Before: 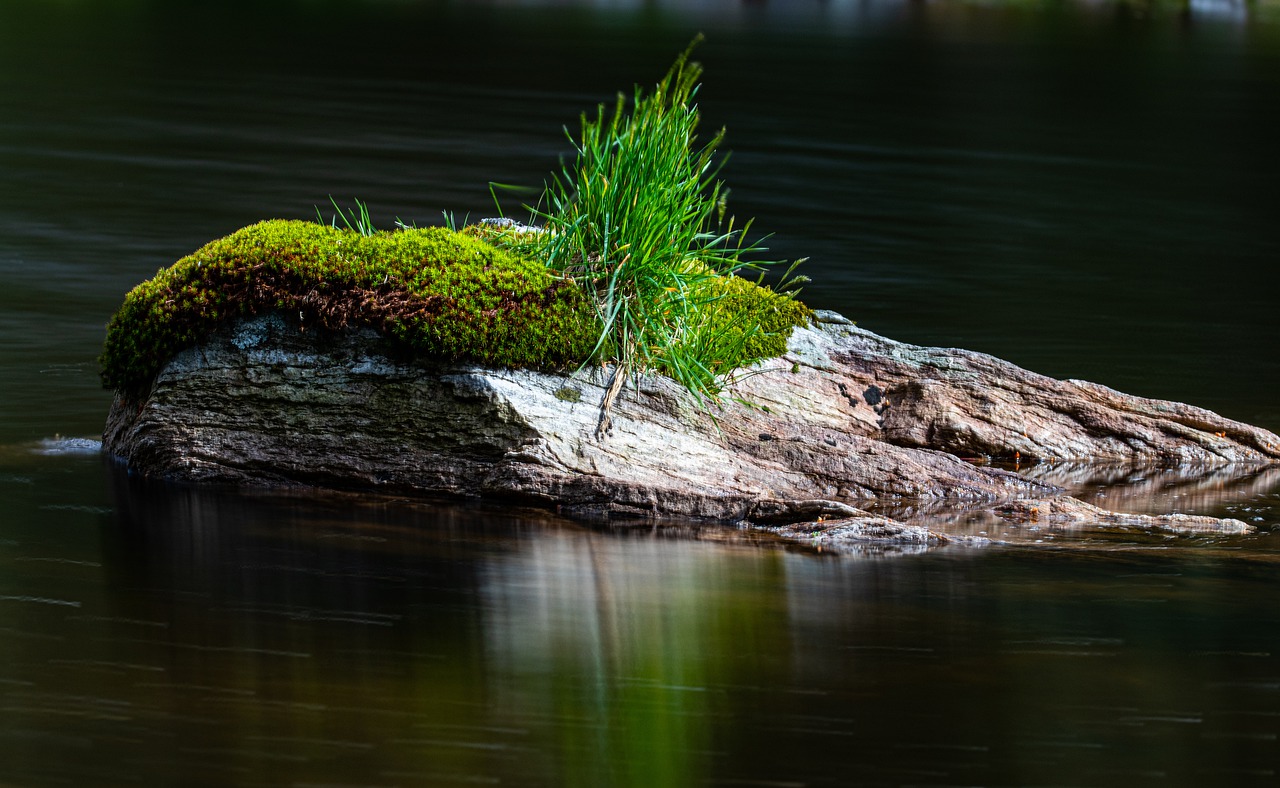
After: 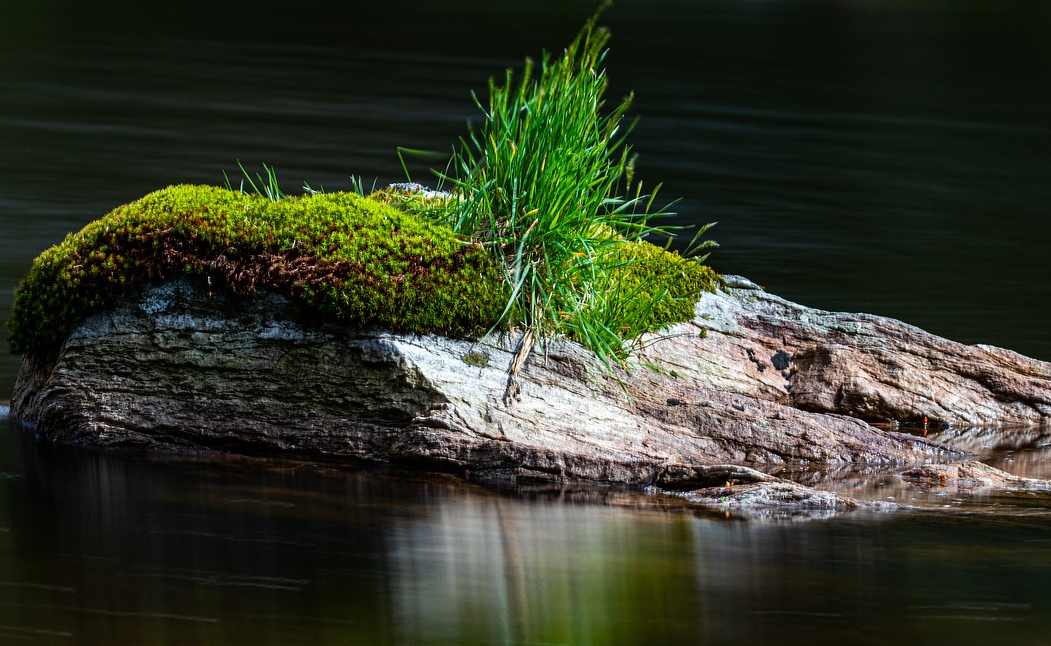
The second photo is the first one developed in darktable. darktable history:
crop and rotate: left 7.199%, top 4.645%, right 10.618%, bottom 13.273%
